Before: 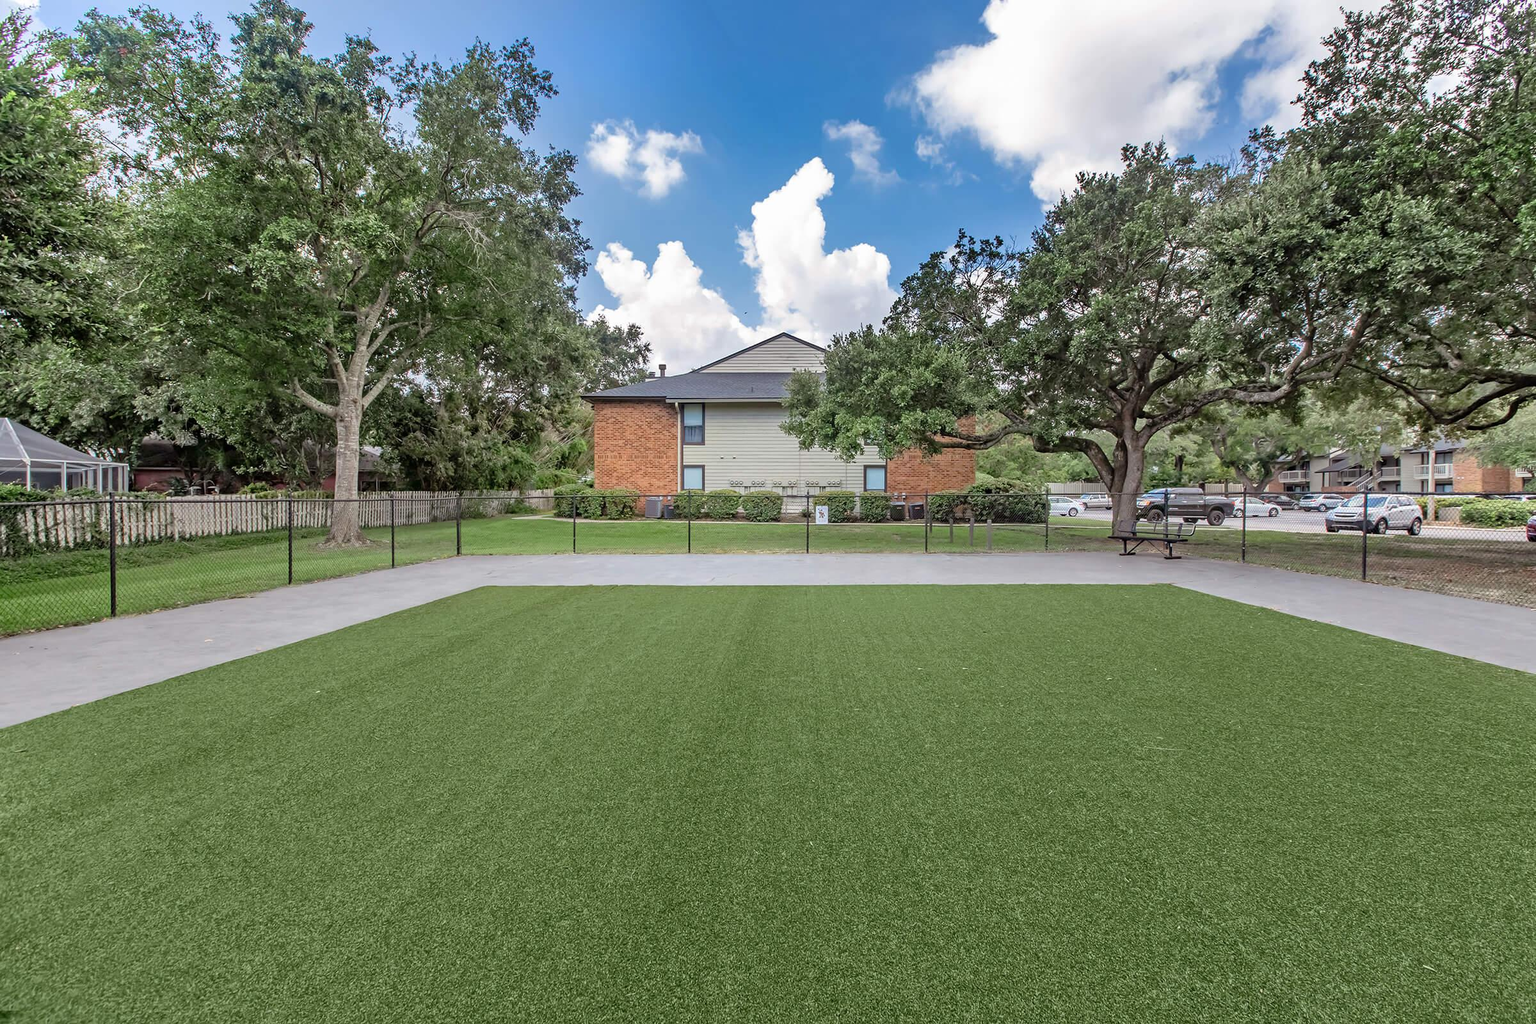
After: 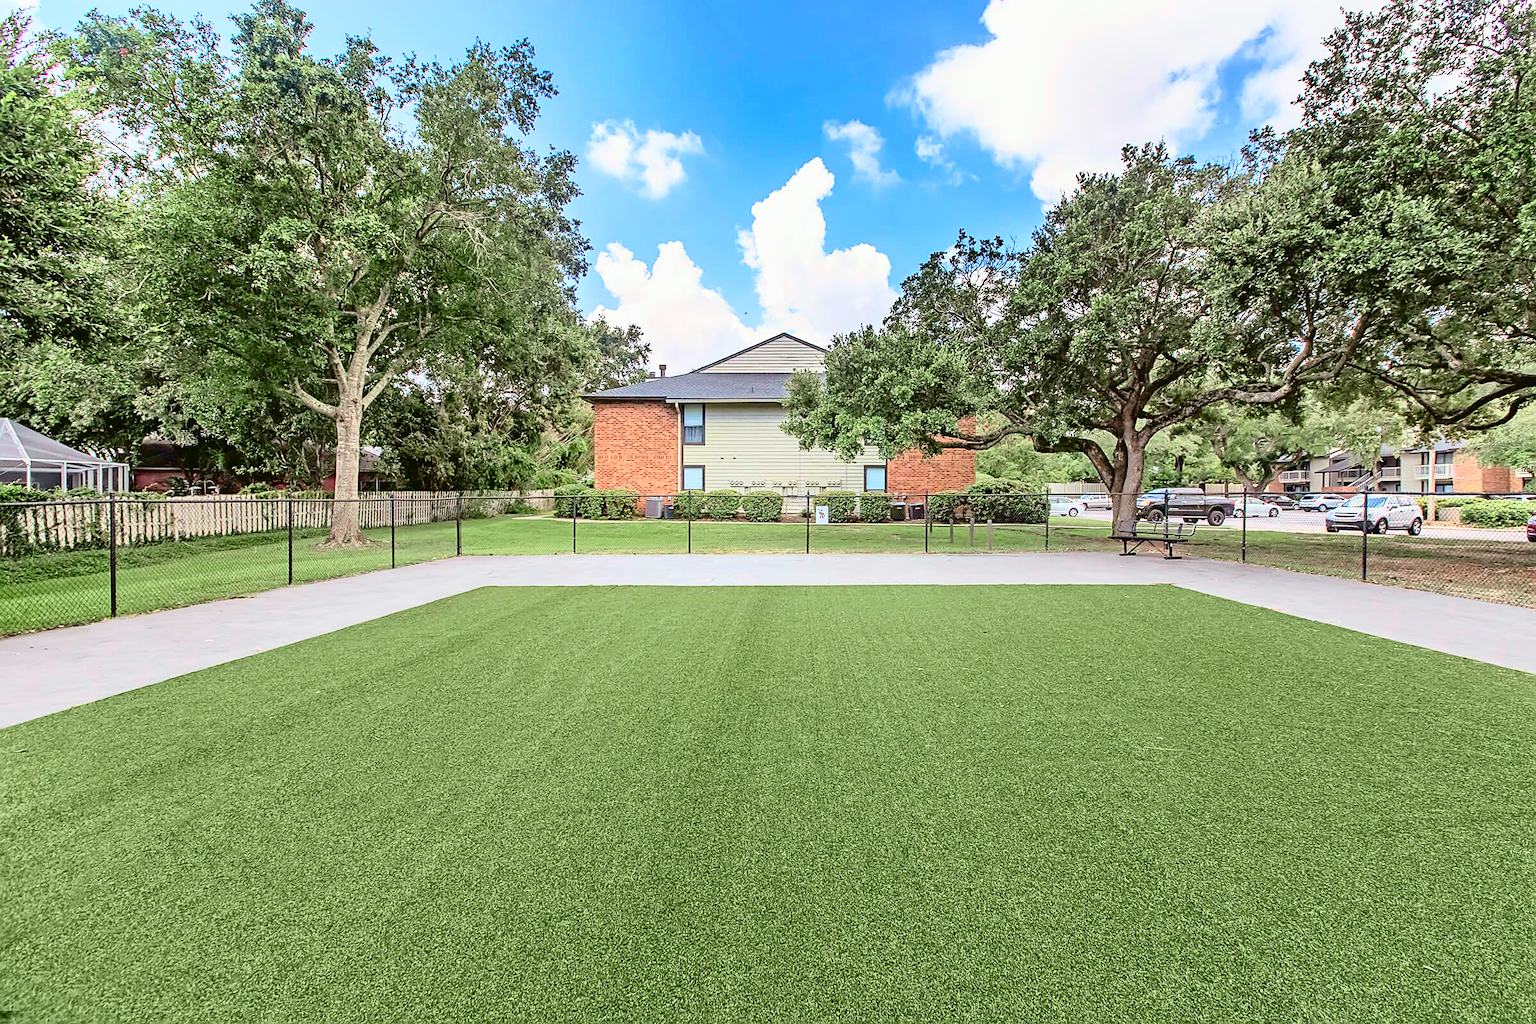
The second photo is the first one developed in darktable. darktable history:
sharpen: on, module defaults
tone curve: curves: ch0 [(0.003, 0.032) (0.037, 0.037) (0.142, 0.117) (0.279, 0.311) (0.405, 0.49) (0.526, 0.651) (0.722, 0.857) (0.875, 0.946) (1, 0.98)]; ch1 [(0, 0) (0.305, 0.325) (0.453, 0.437) (0.482, 0.474) (0.501, 0.498) (0.515, 0.523) (0.559, 0.591) (0.6, 0.643) (0.656, 0.707) (1, 1)]; ch2 [(0, 0) (0.323, 0.277) (0.424, 0.396) (0.479, 0.484) (0.499, 0.502) (0.515, 0.537) (0.573, 0.602) (0.653, 0.675) (0.75, 0.756) (1, 1)], color space Lab, independent channels, preserve colors none
exposure: exposure 0.15 EV, compensate highlight preservation false
